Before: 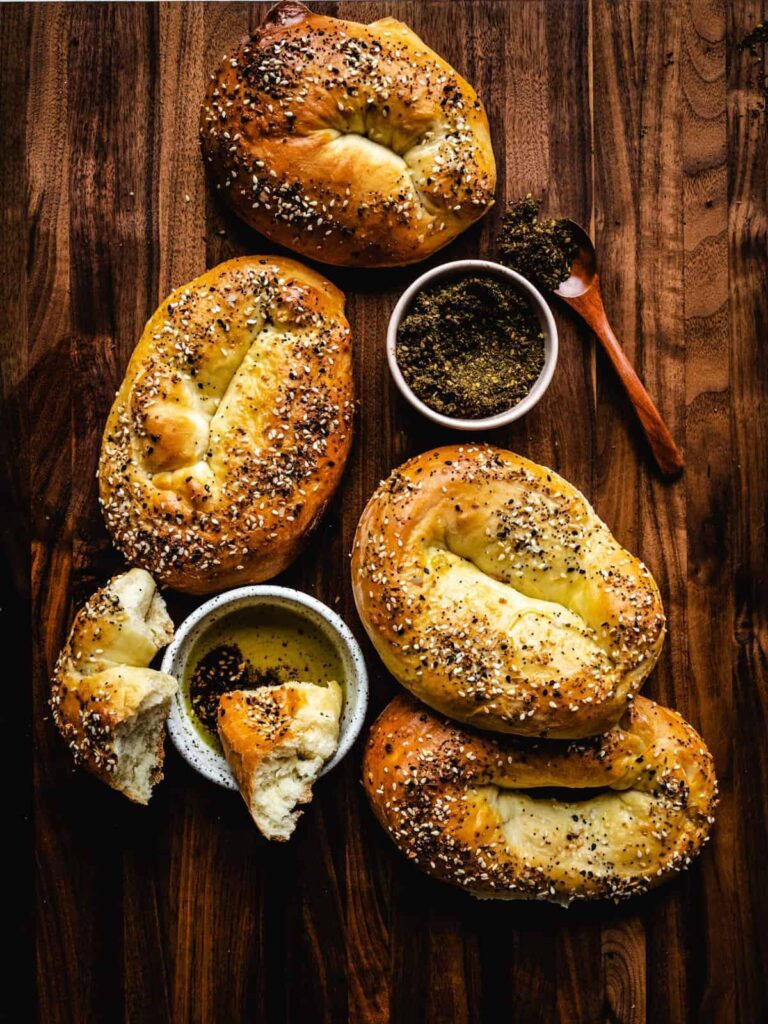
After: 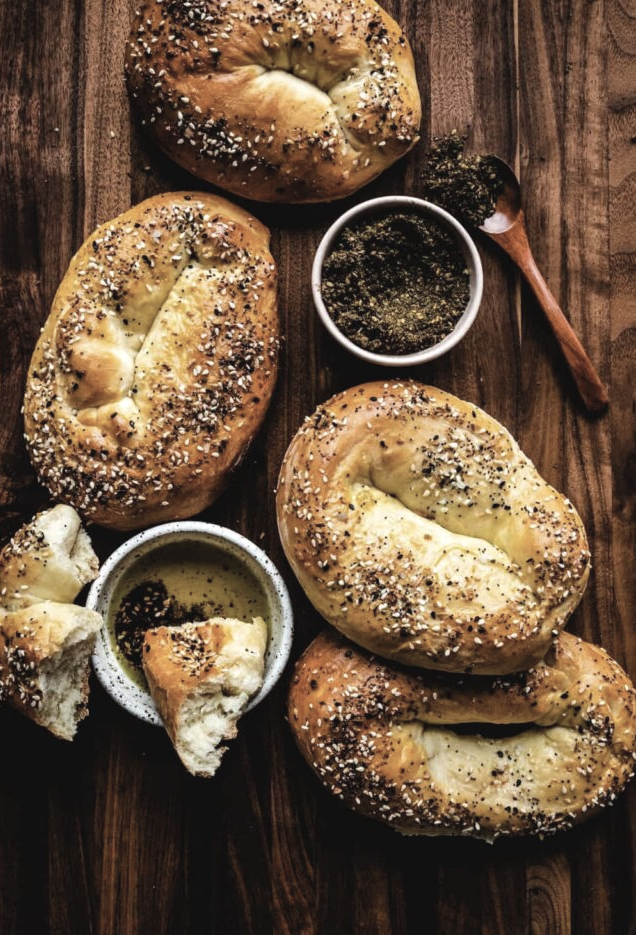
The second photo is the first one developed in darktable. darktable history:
crop: left 9.771%, top 6.283%, right 7.307%, bottom 2.36%
color correction: highlights b* 0.038, saturation 0.603
exposure: black level correction -0.003, exposure 0.045 EV, compensate highlight preservation false
